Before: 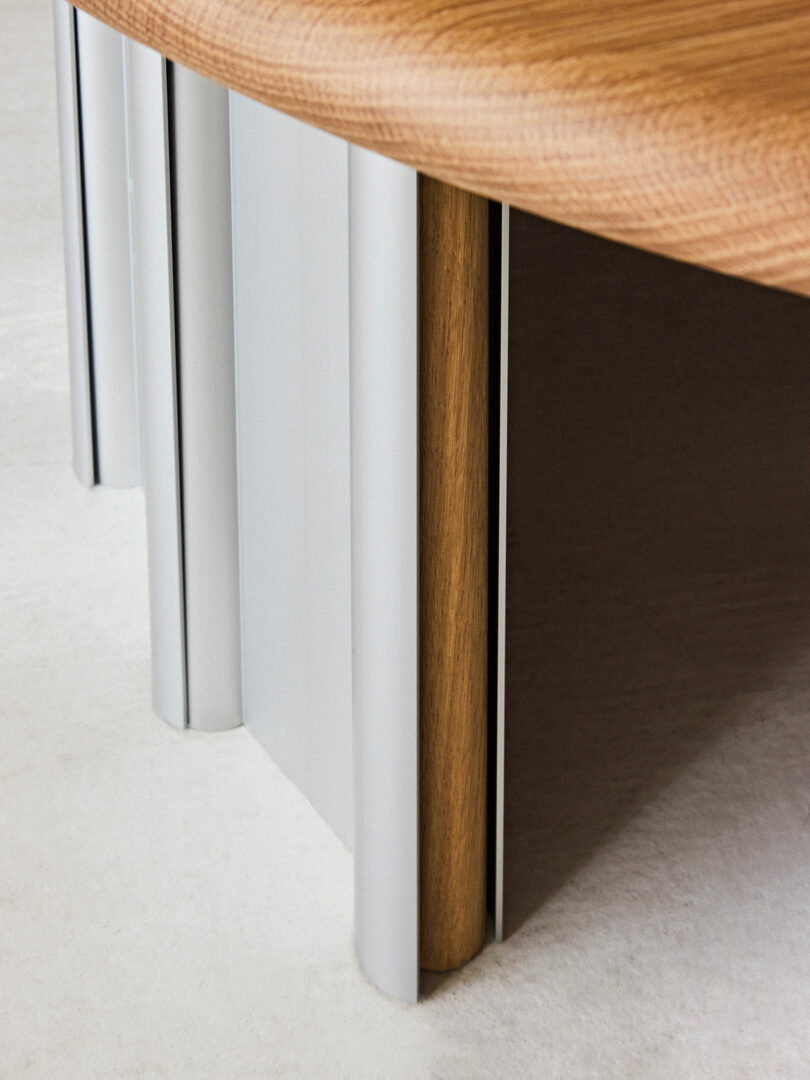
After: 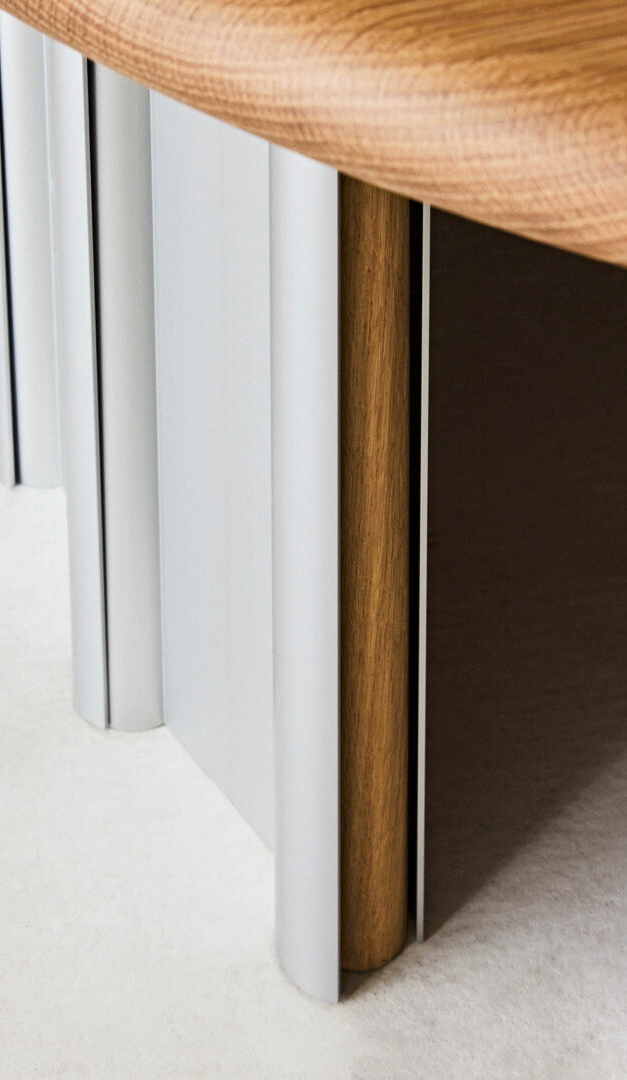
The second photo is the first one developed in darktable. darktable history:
crop: left 9.874%, right 12.705%
shadows and highlights: shadows -28.58, highlights 30.16
